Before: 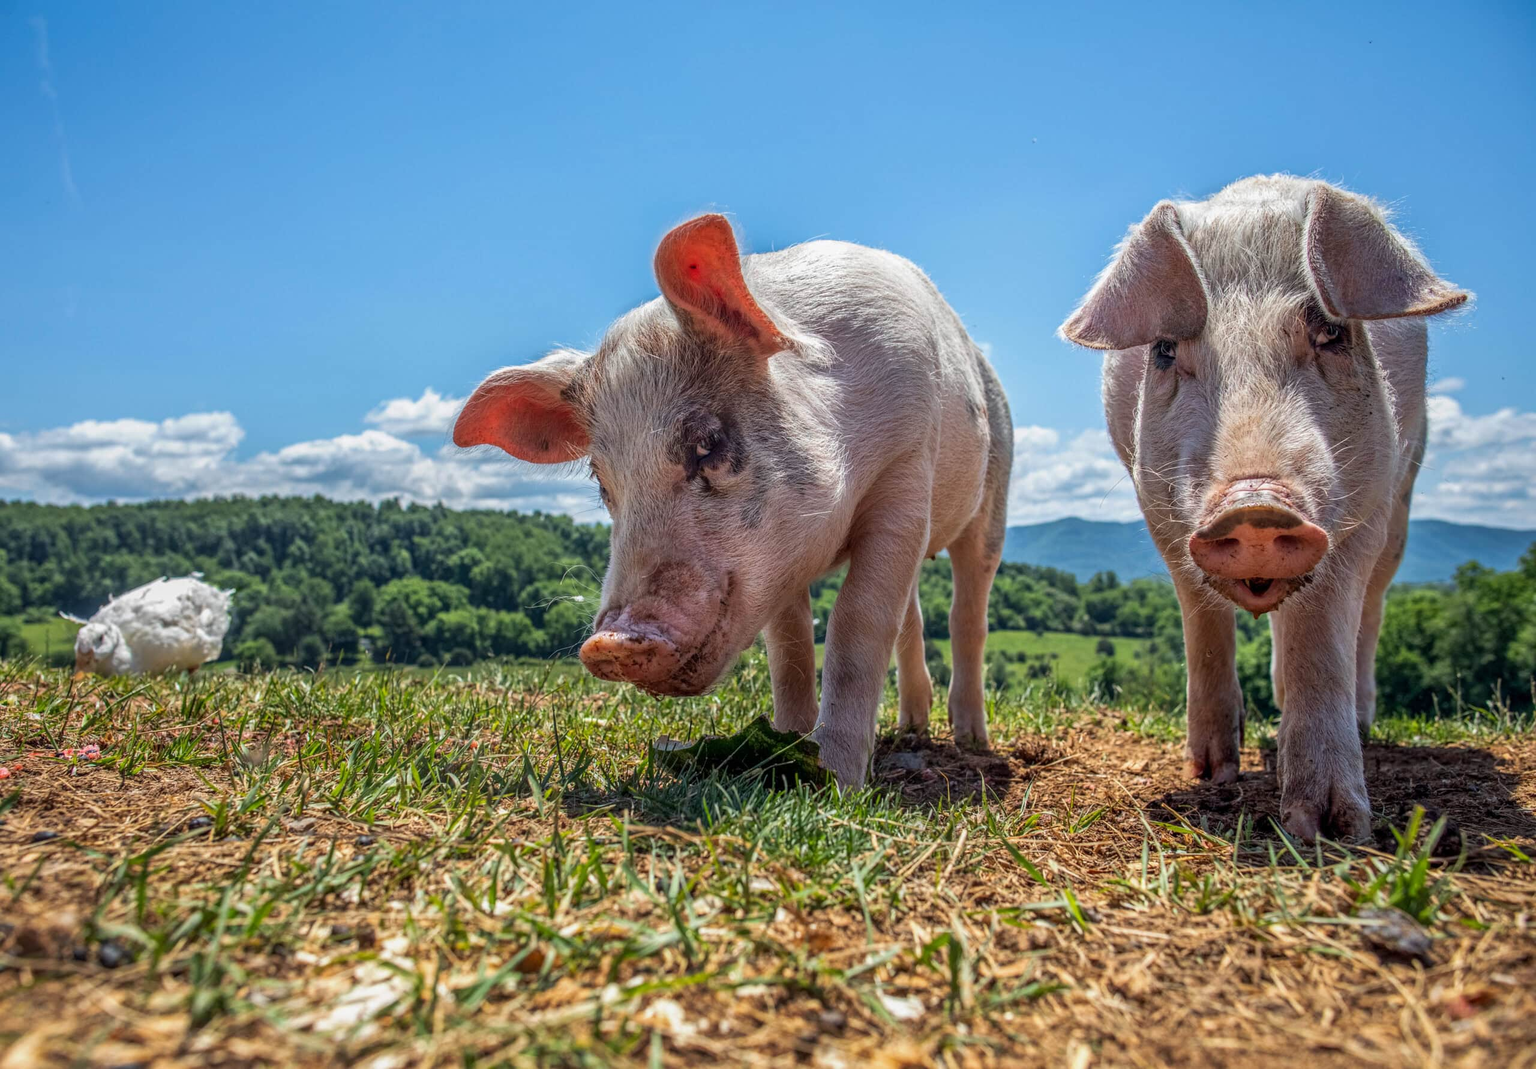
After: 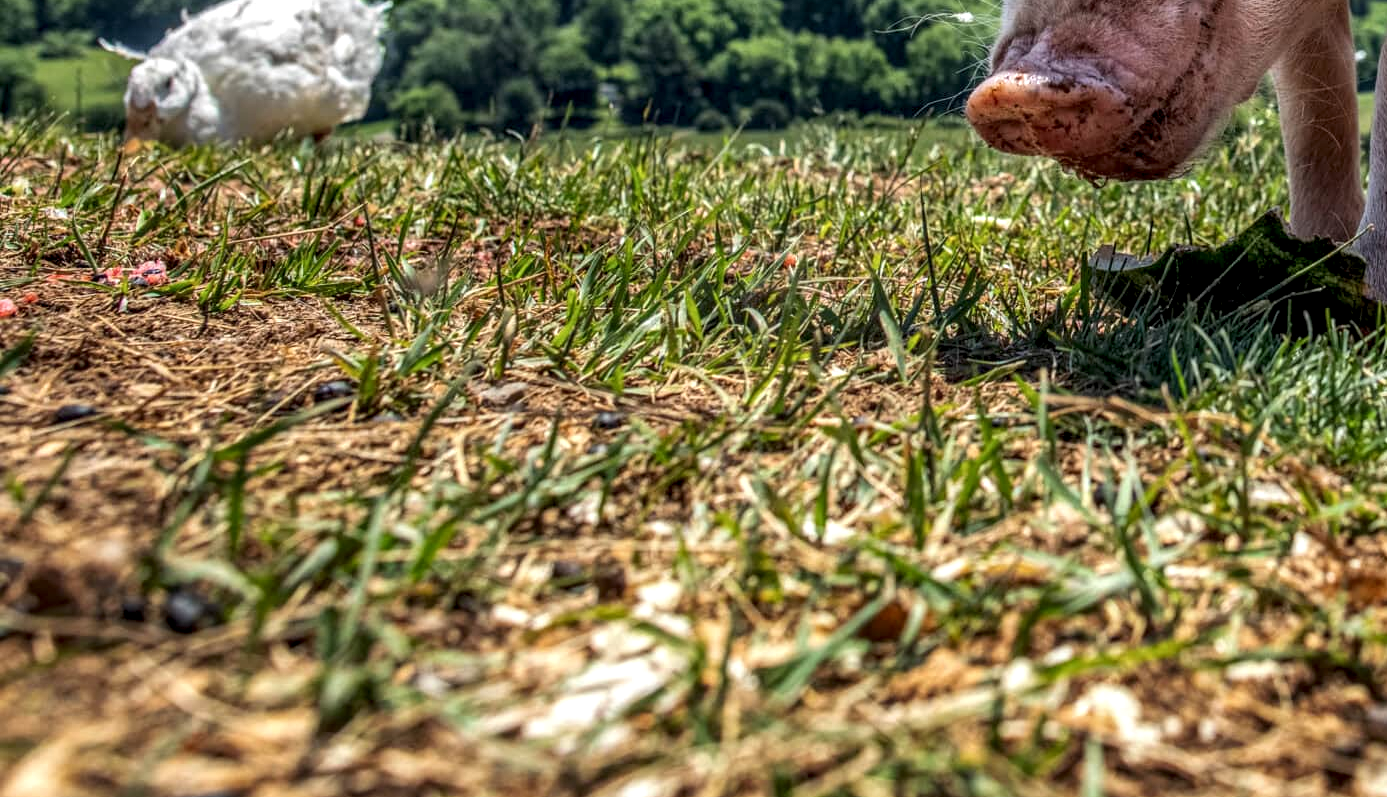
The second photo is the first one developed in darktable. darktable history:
local contrast: detail 135%, midtone range 0.744
crop and rotate: top 55.075%, right 45.805%, bottom 0.128%
